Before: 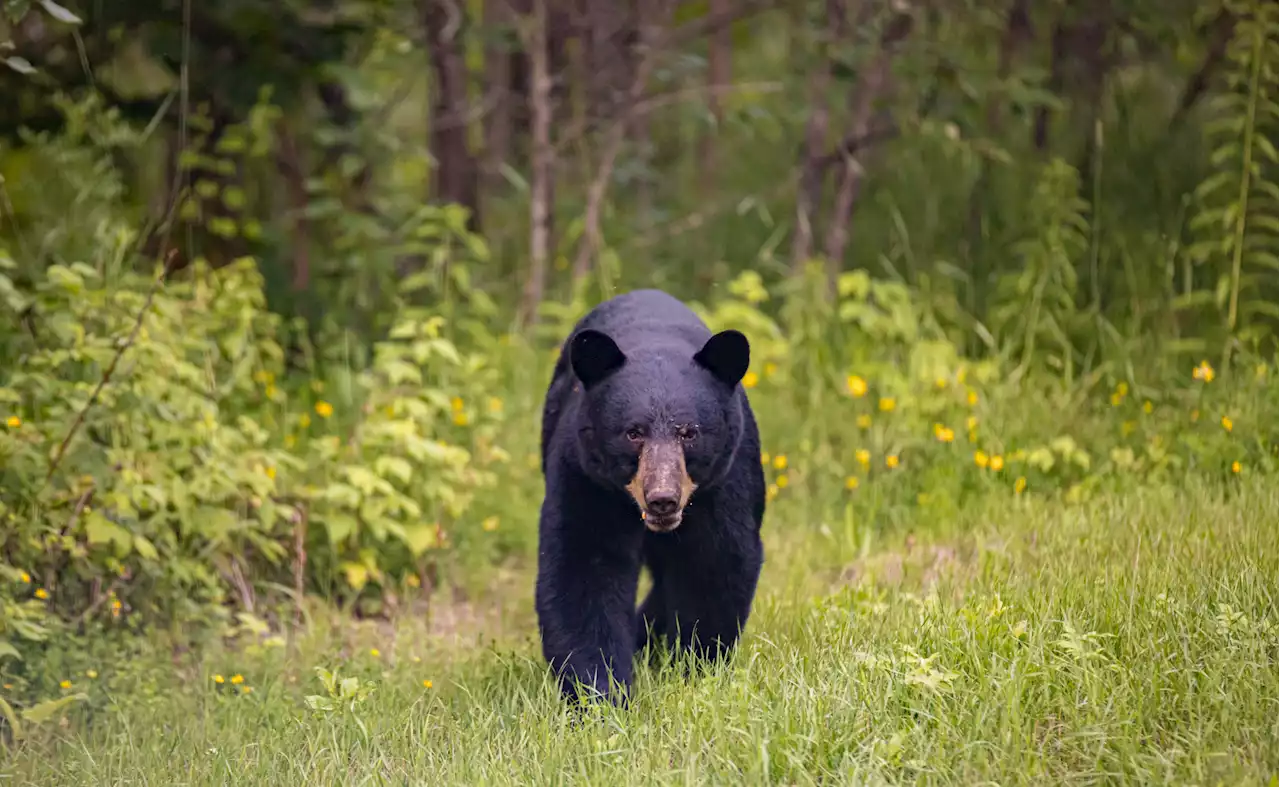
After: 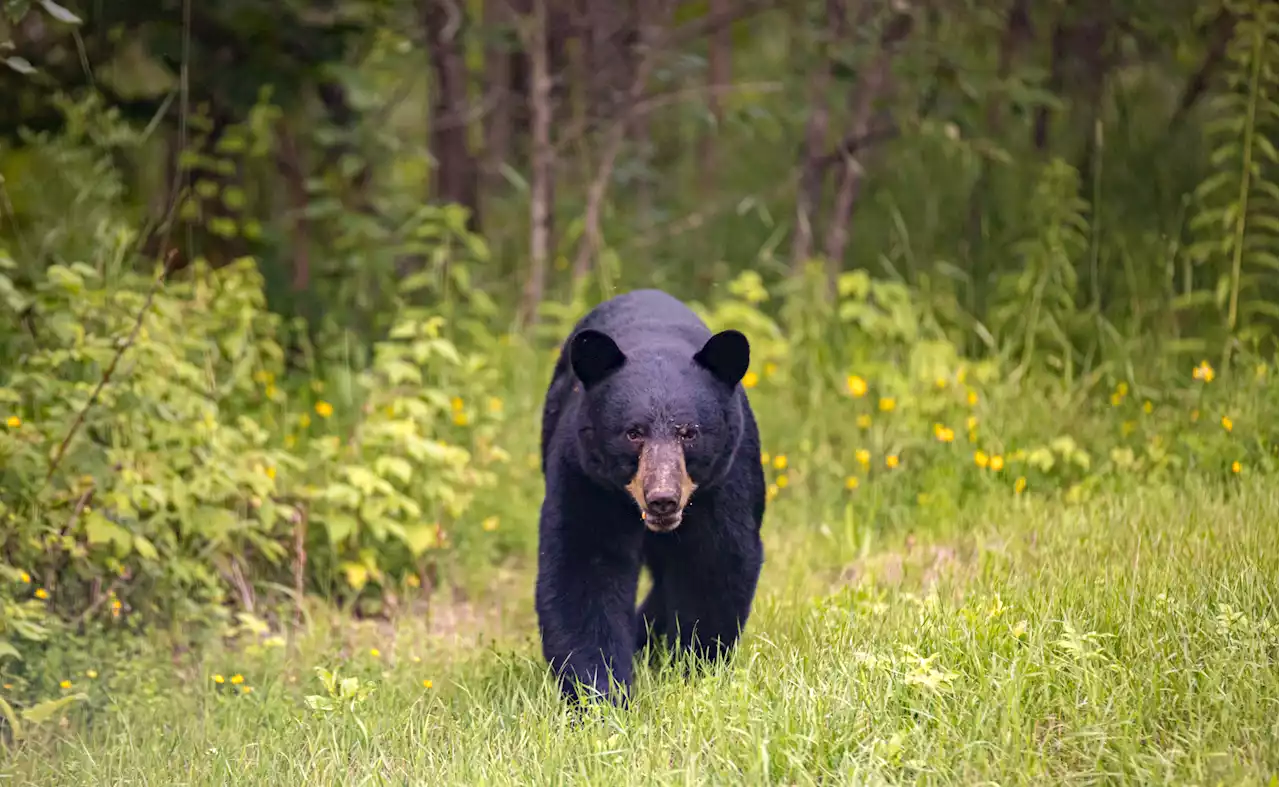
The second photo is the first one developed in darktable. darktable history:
exposure: black level correction 0, exposure 0.5 EV, compensate highlight preservation false
graduated density: rotation -0.352°, offset 57.64
